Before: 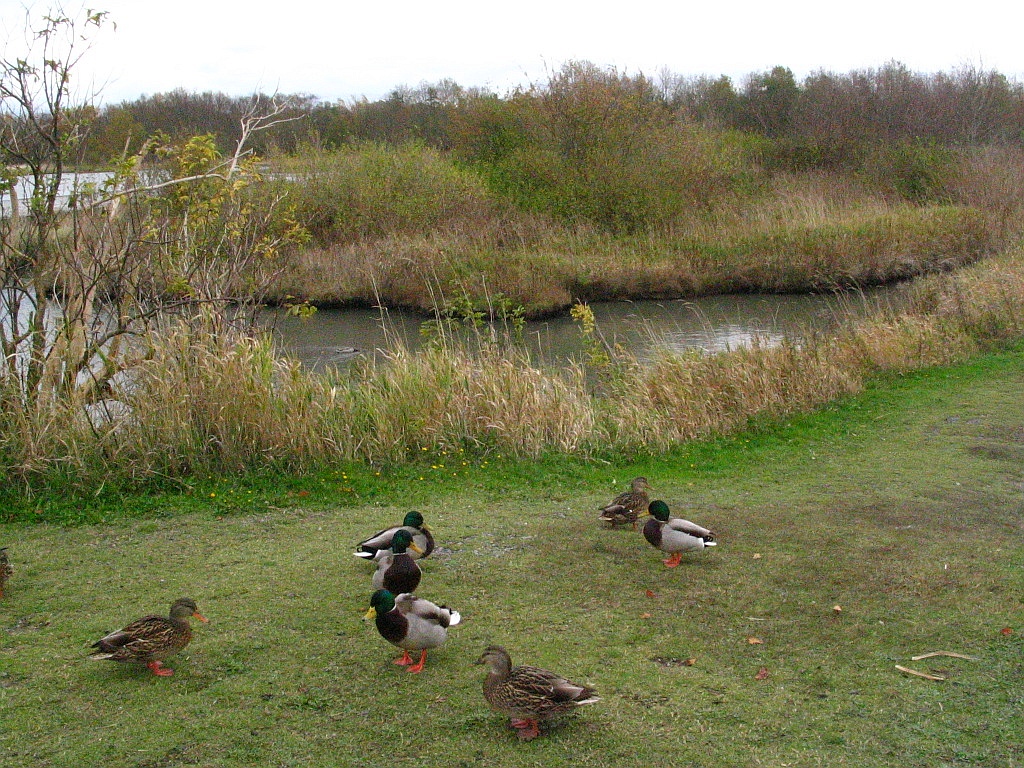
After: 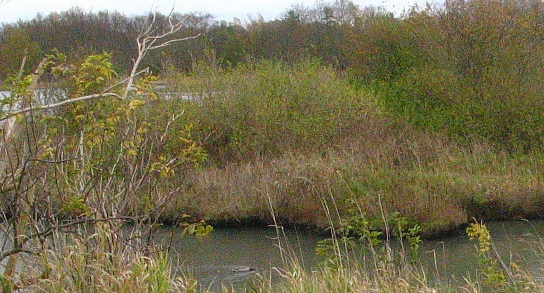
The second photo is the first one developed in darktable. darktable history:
crop: left 10.163%, top 10.627%, right 36.664%, bottom 51.212%
contrast equalizer: octaves 7, y [[0.5, 0.488, 0.462, 0.461, 0.491, 0.5], [0.5 ×6], [0.5 ×6], [0 ×6], [0 ×6]]
